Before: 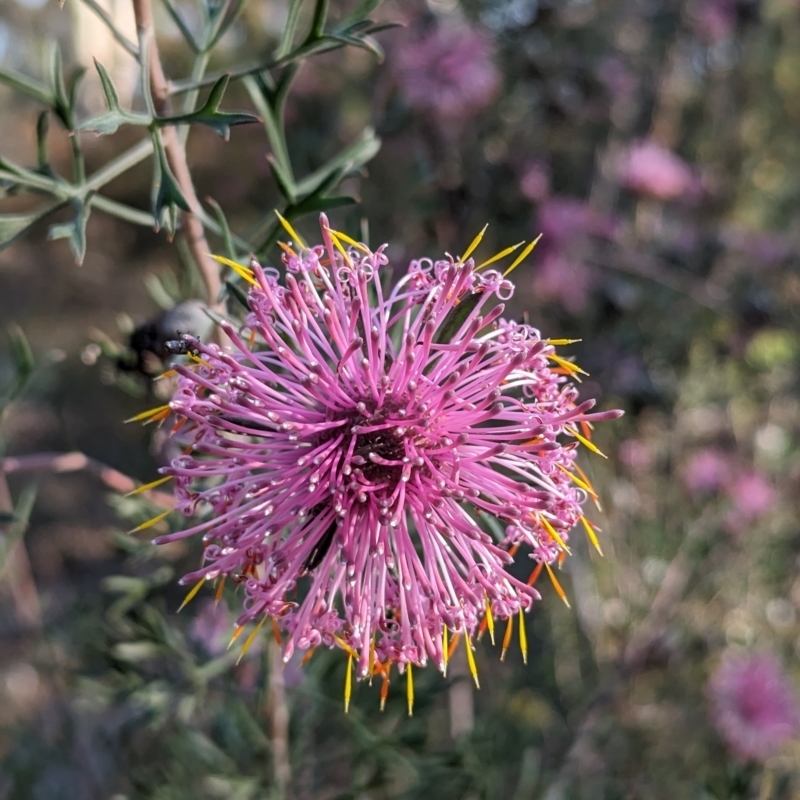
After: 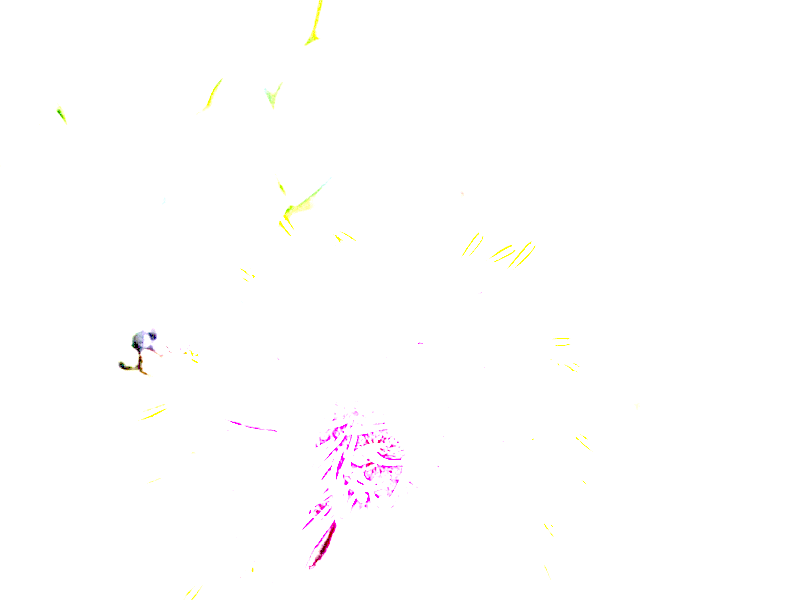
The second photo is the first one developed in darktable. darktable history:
crop: bottom 24.99%
exposure: exposure 7.973 EV, compensate highlight preservation false
